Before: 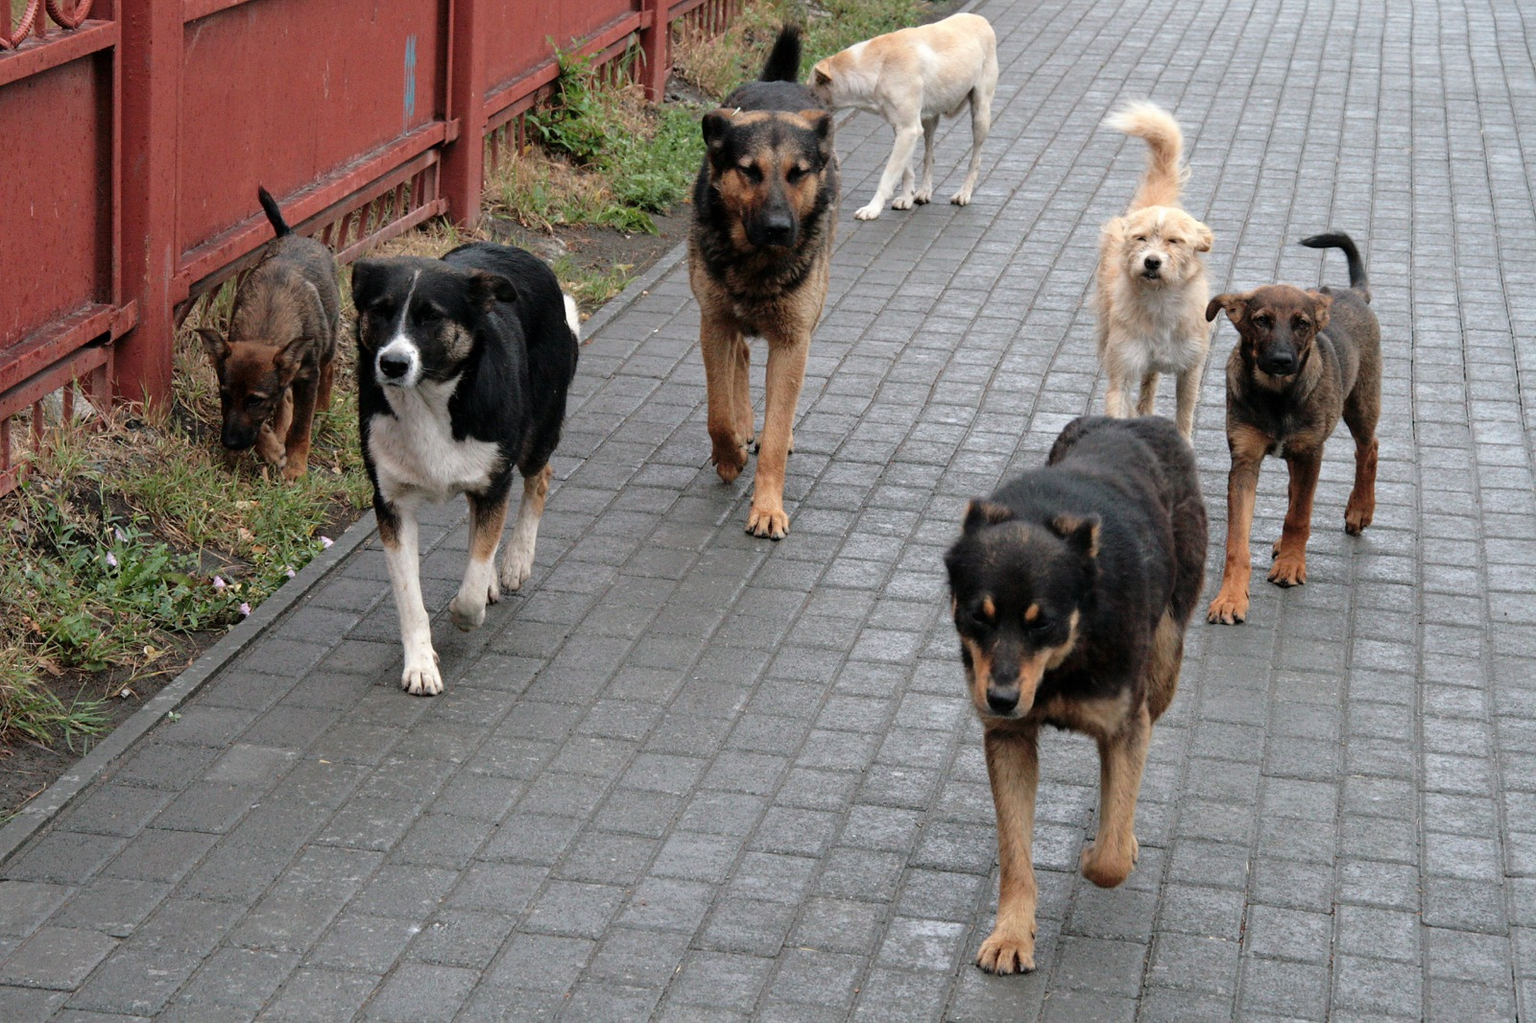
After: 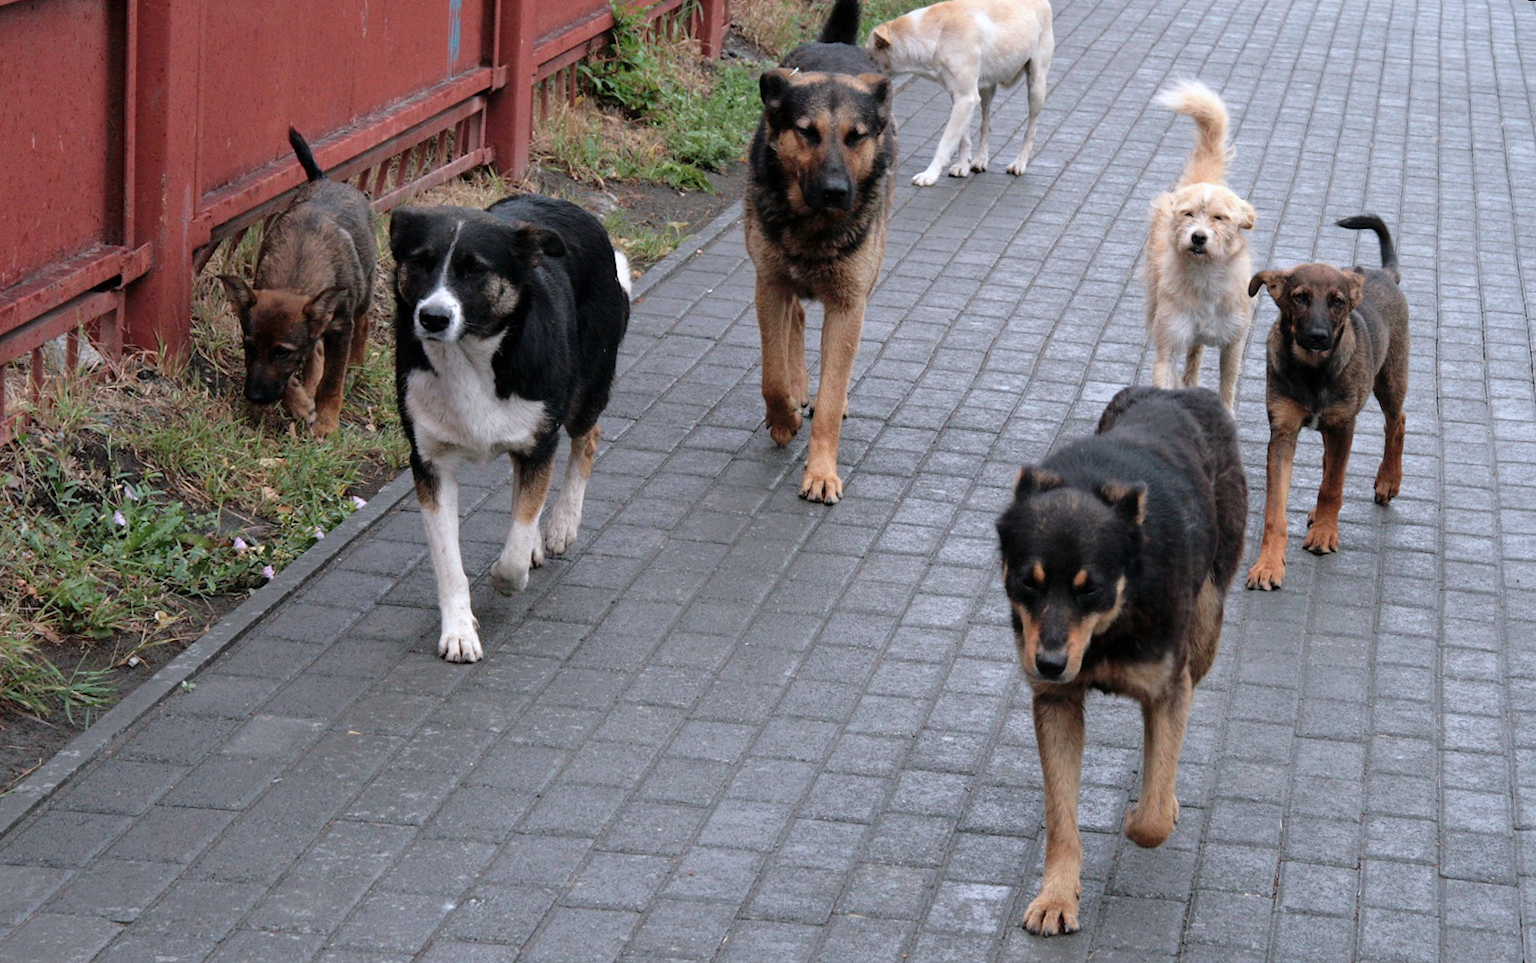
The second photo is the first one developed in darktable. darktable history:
color calibration: illuminant as shot in camera, x 0.358, y 0.373, temperature 4628.91 K
rotate and perspective: rotation 0.679°, lens shift (horizontal) 0.136, crop left 0.009, crop right 0.991, crop top 0.078, crop bottom 0.95
